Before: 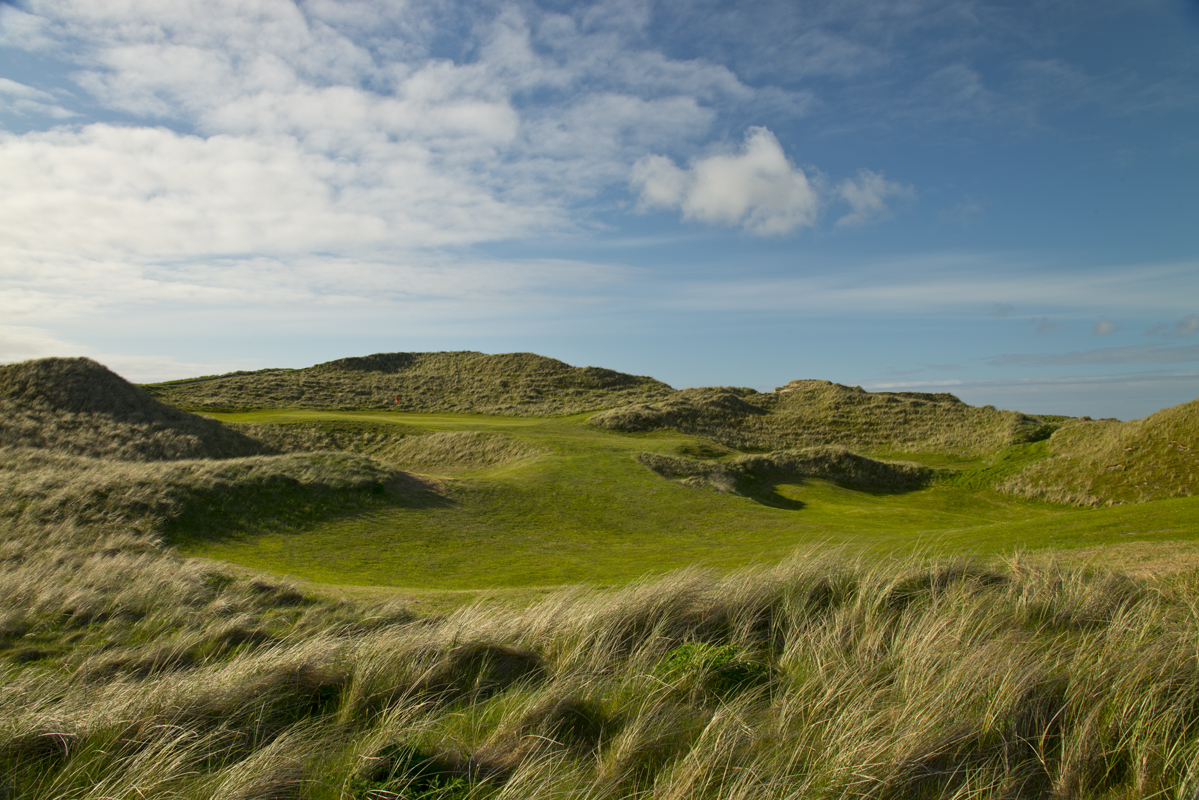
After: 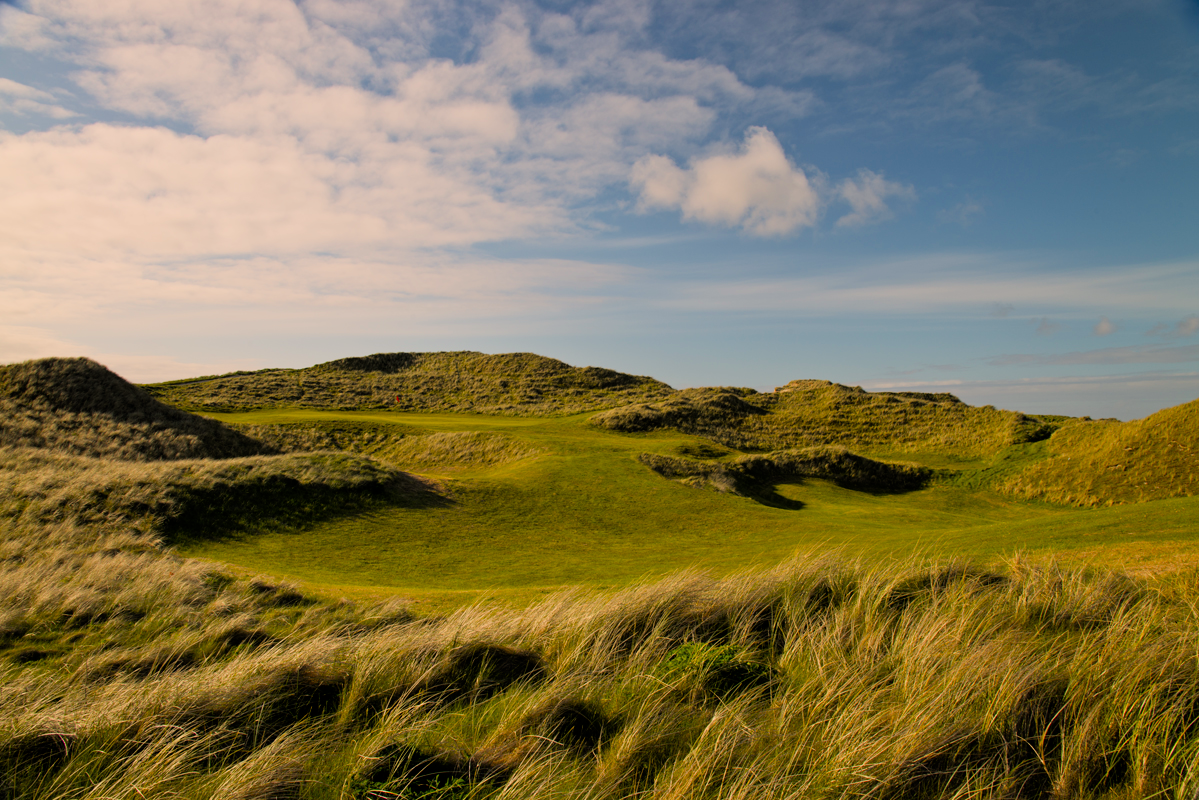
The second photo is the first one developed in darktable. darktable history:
filmic rgb: black relative exposure -7.75 EV, white relative exposure 4.4 EV, threshold 3 EV, target black luminance 0%, hardness 3.76, latitude 50.51%, contrast 1.074, highlights saturation mix 10%, shadows ↔ highlights balance -0.22%, color science v4 (2020), enable highlight reconstruction true
white balance: red 1.127, blue 0.943
